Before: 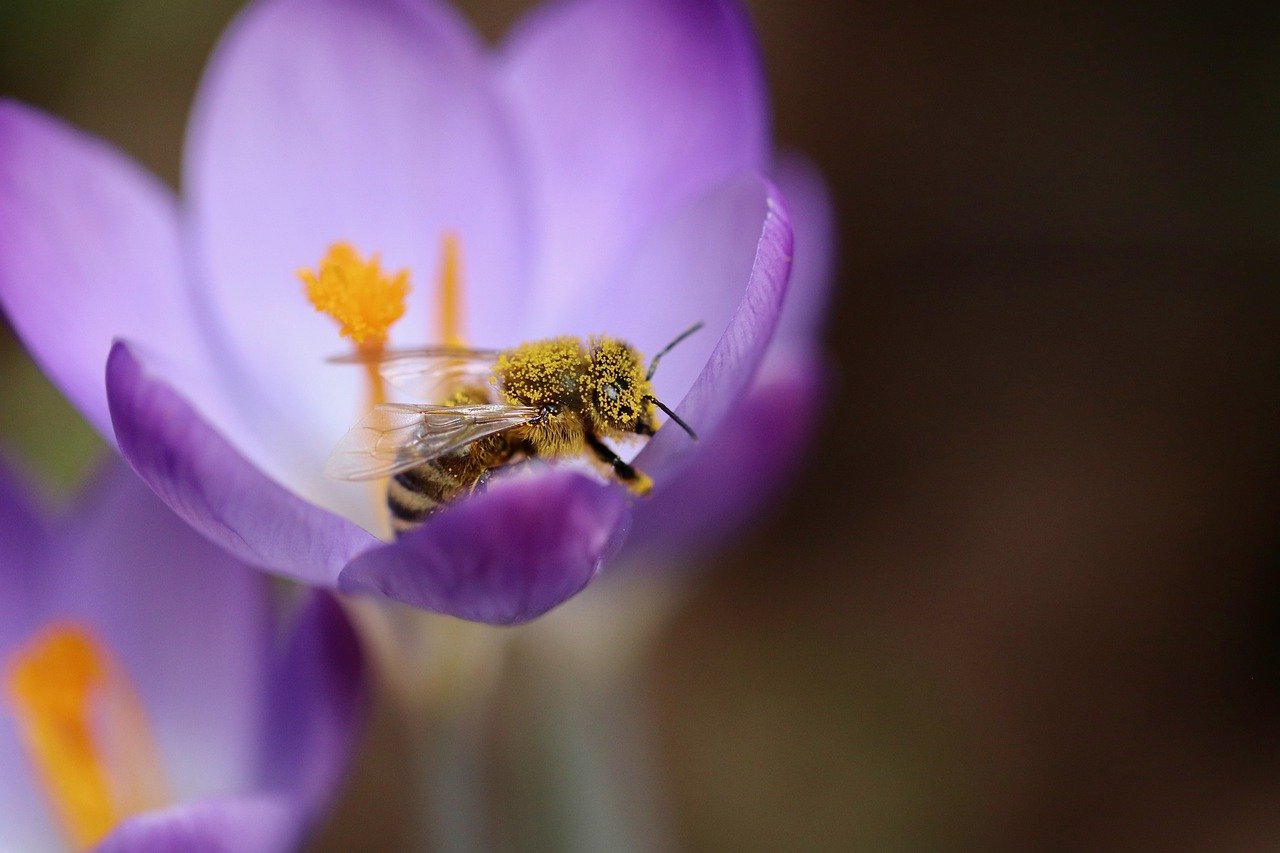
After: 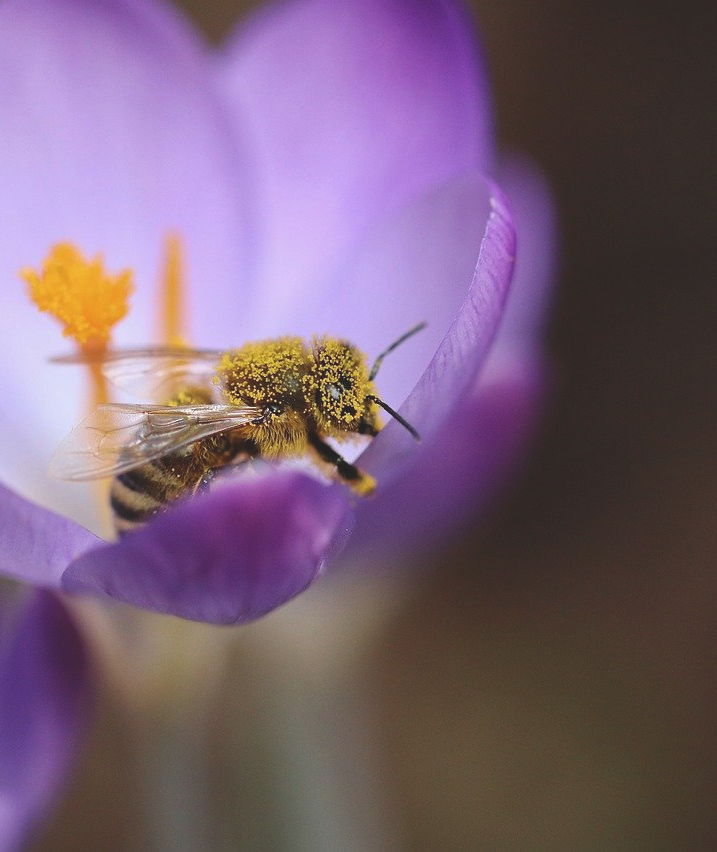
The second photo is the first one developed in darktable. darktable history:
exposure: black level correction -0.015, compensate highlight preservation false
crop: left 21.674%, right 22.086%
